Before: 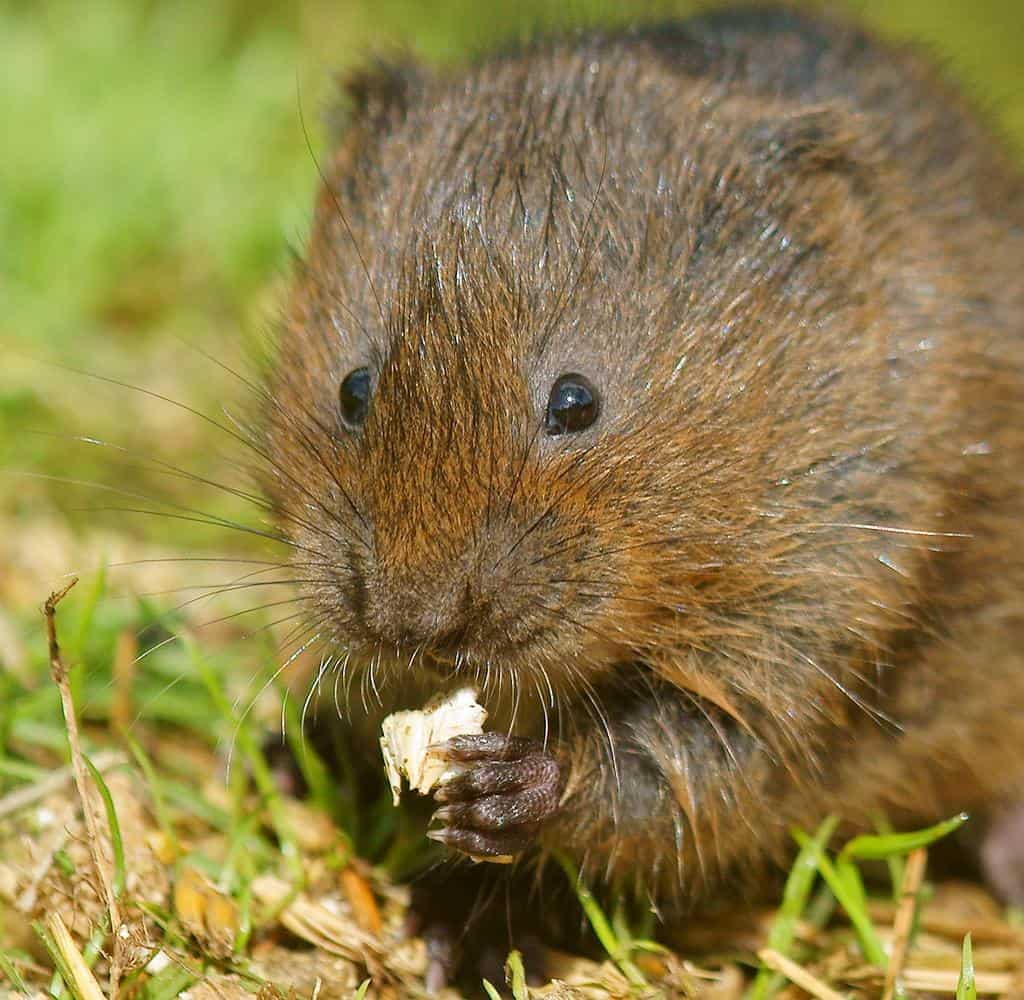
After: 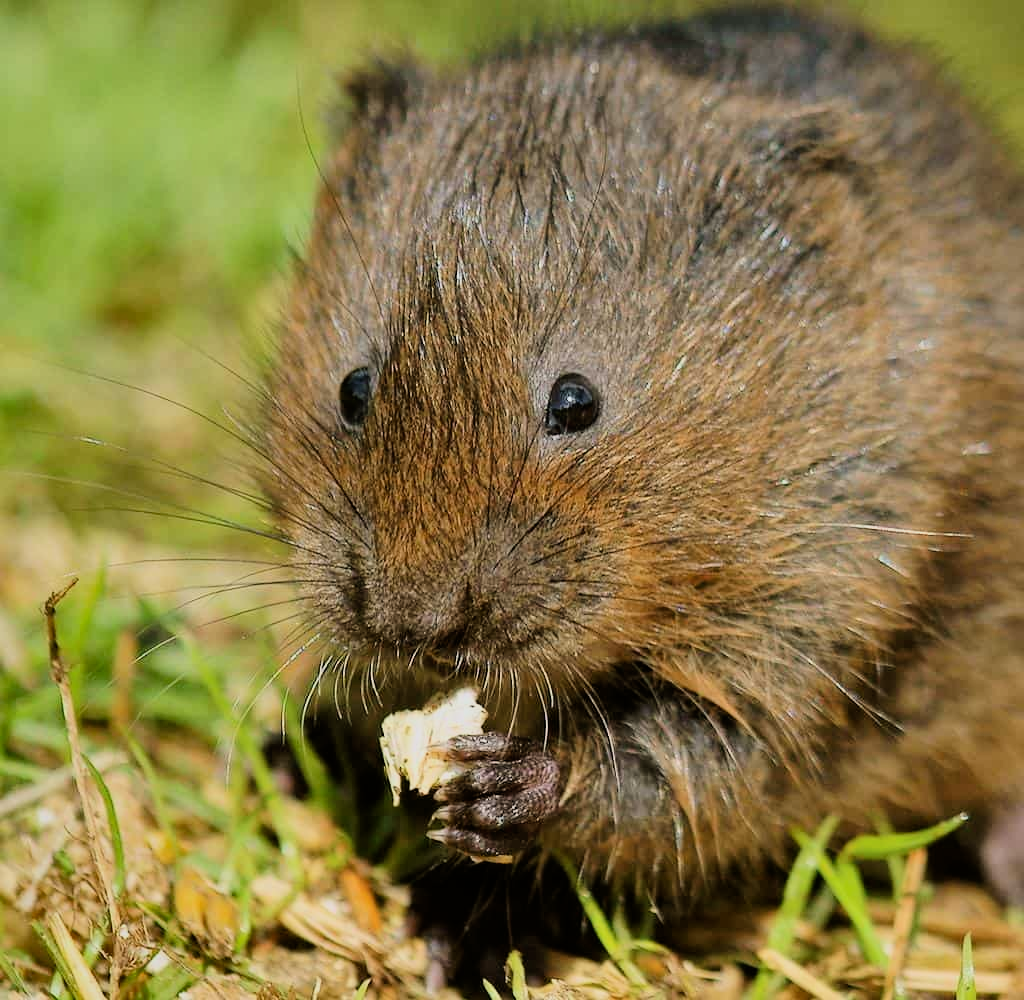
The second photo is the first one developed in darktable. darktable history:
filmic rgb: black relative exposure -7.49 EV, white relative exposure 4.99 EV, threshold 5.94 EV, hardness 3.31, contrast 1.297, color science v6 (2022), iterations of high-quality reconstruction 0, enable highlight reconstruction true
shadows and highlights: radius 107.16, shadows 24.04, highlights -59.39, low approximation 0.01, soften with gaussian
